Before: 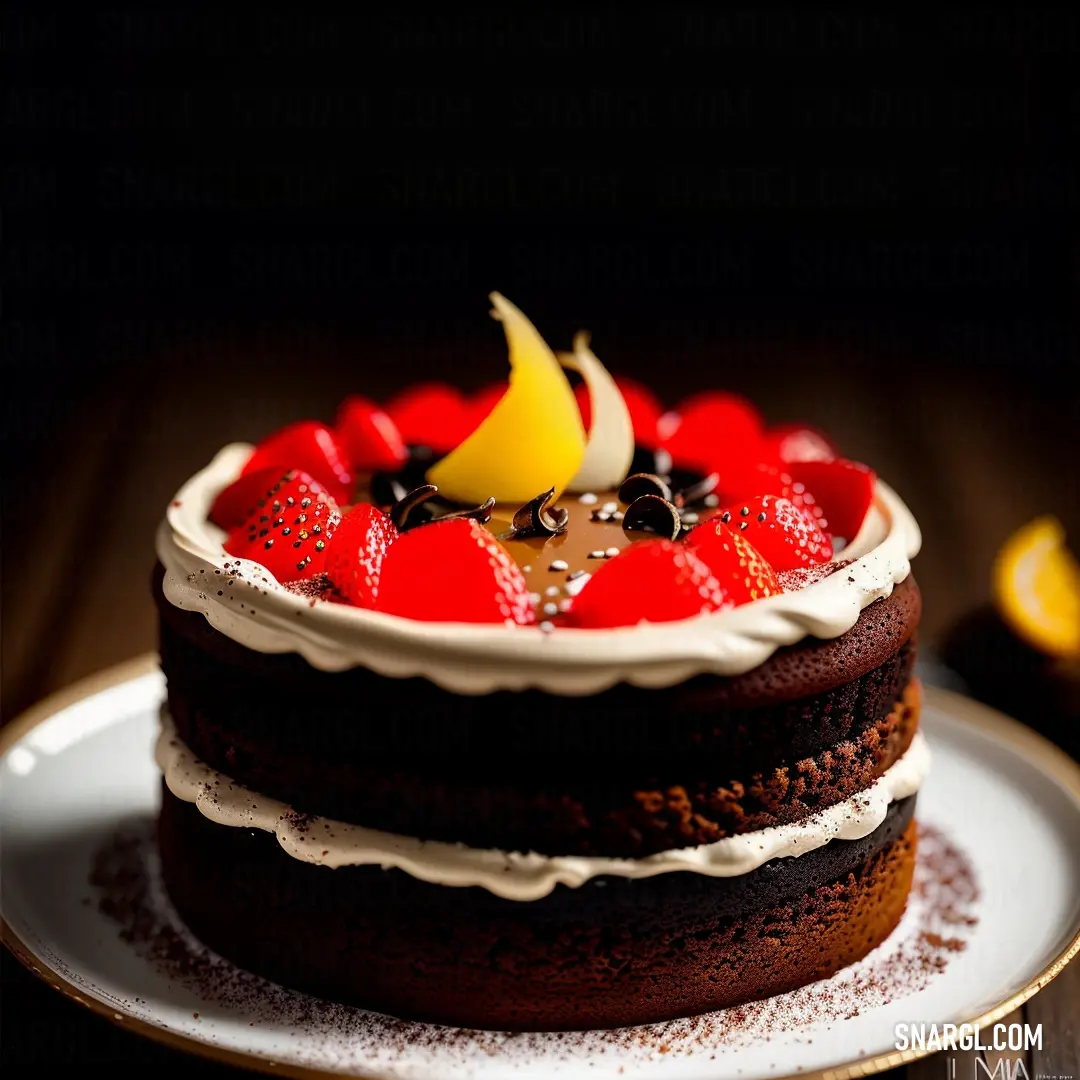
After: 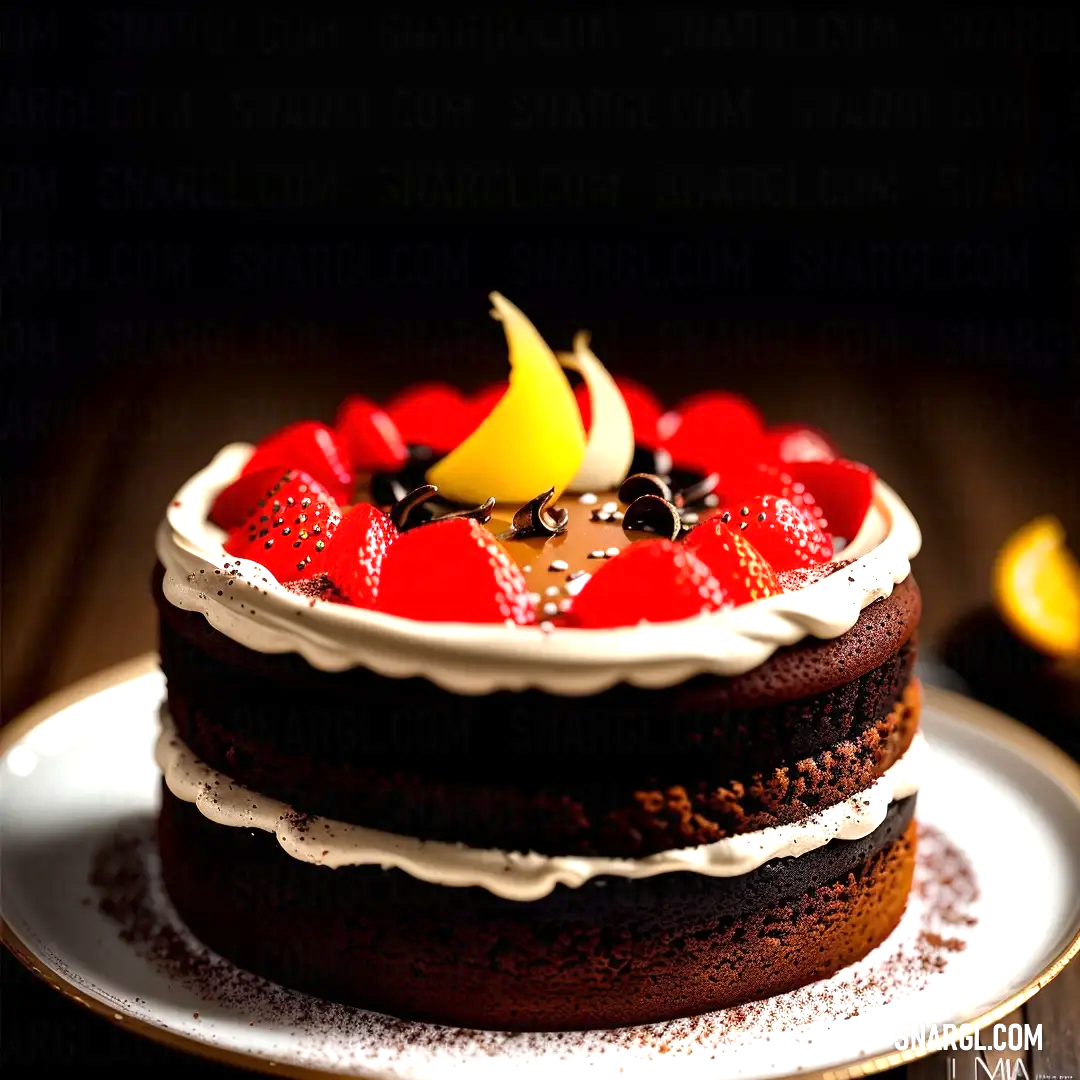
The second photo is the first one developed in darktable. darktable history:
exposure: exposure 0.654 EV, compensate exposure bias true, compensate highlight preservation false
